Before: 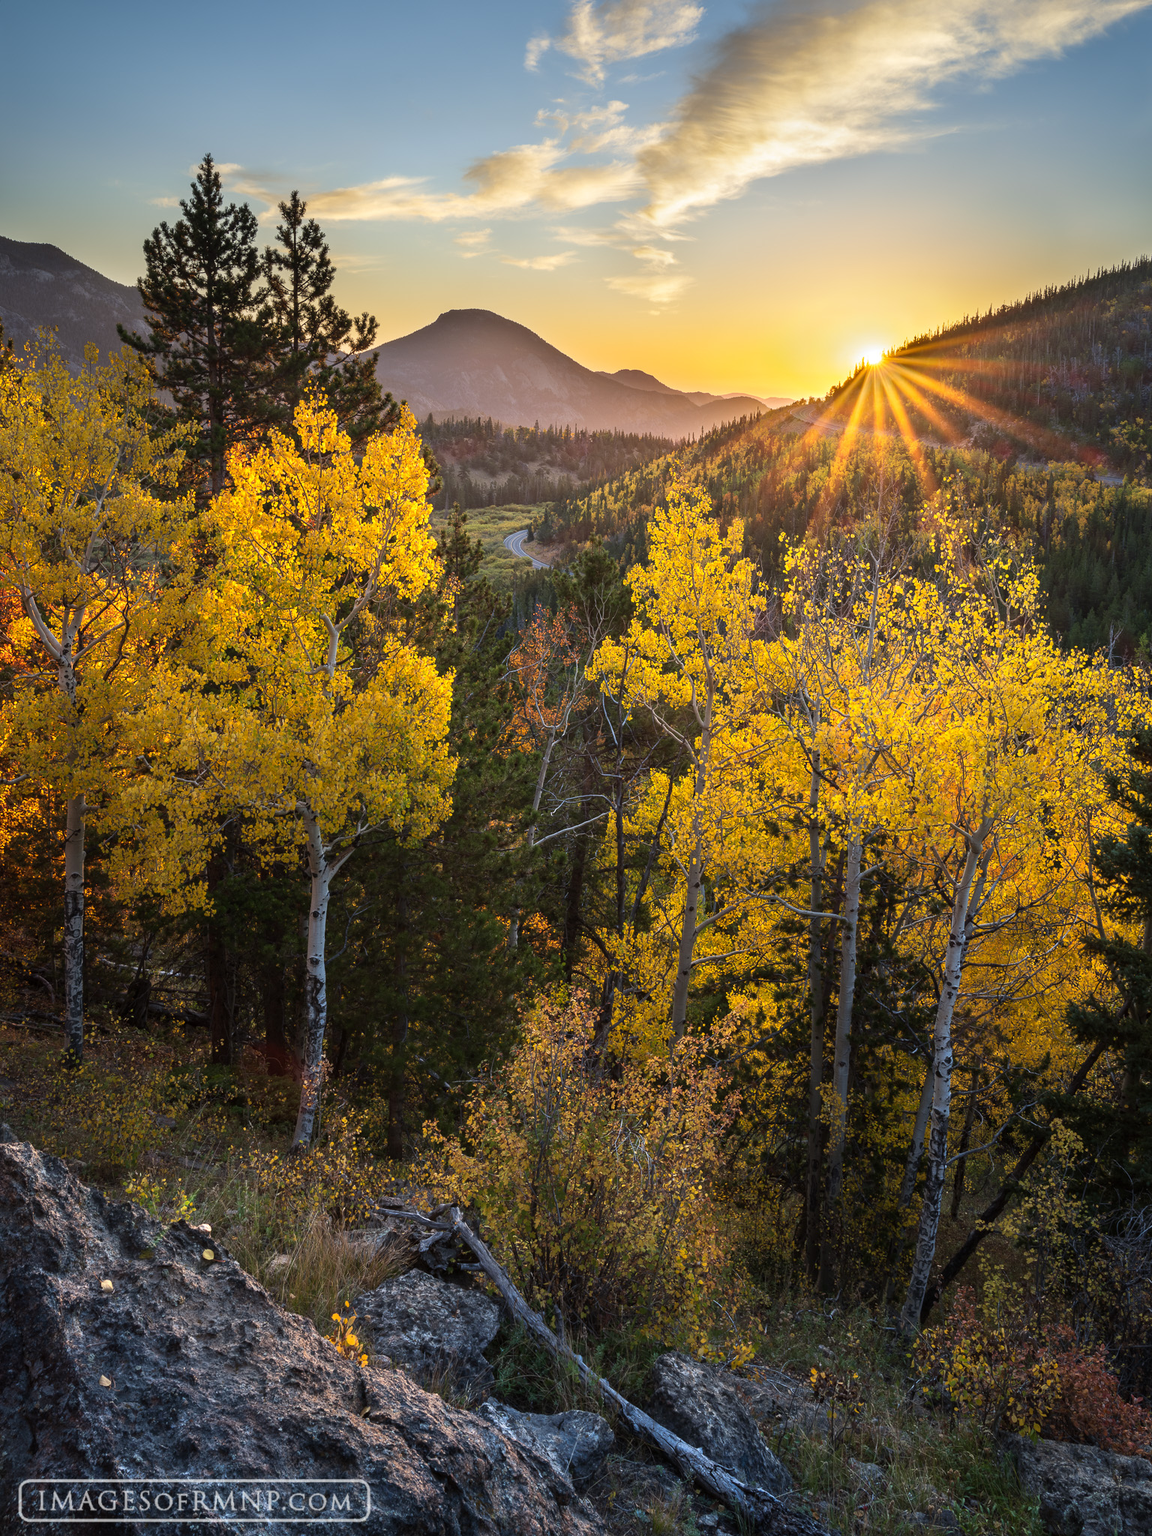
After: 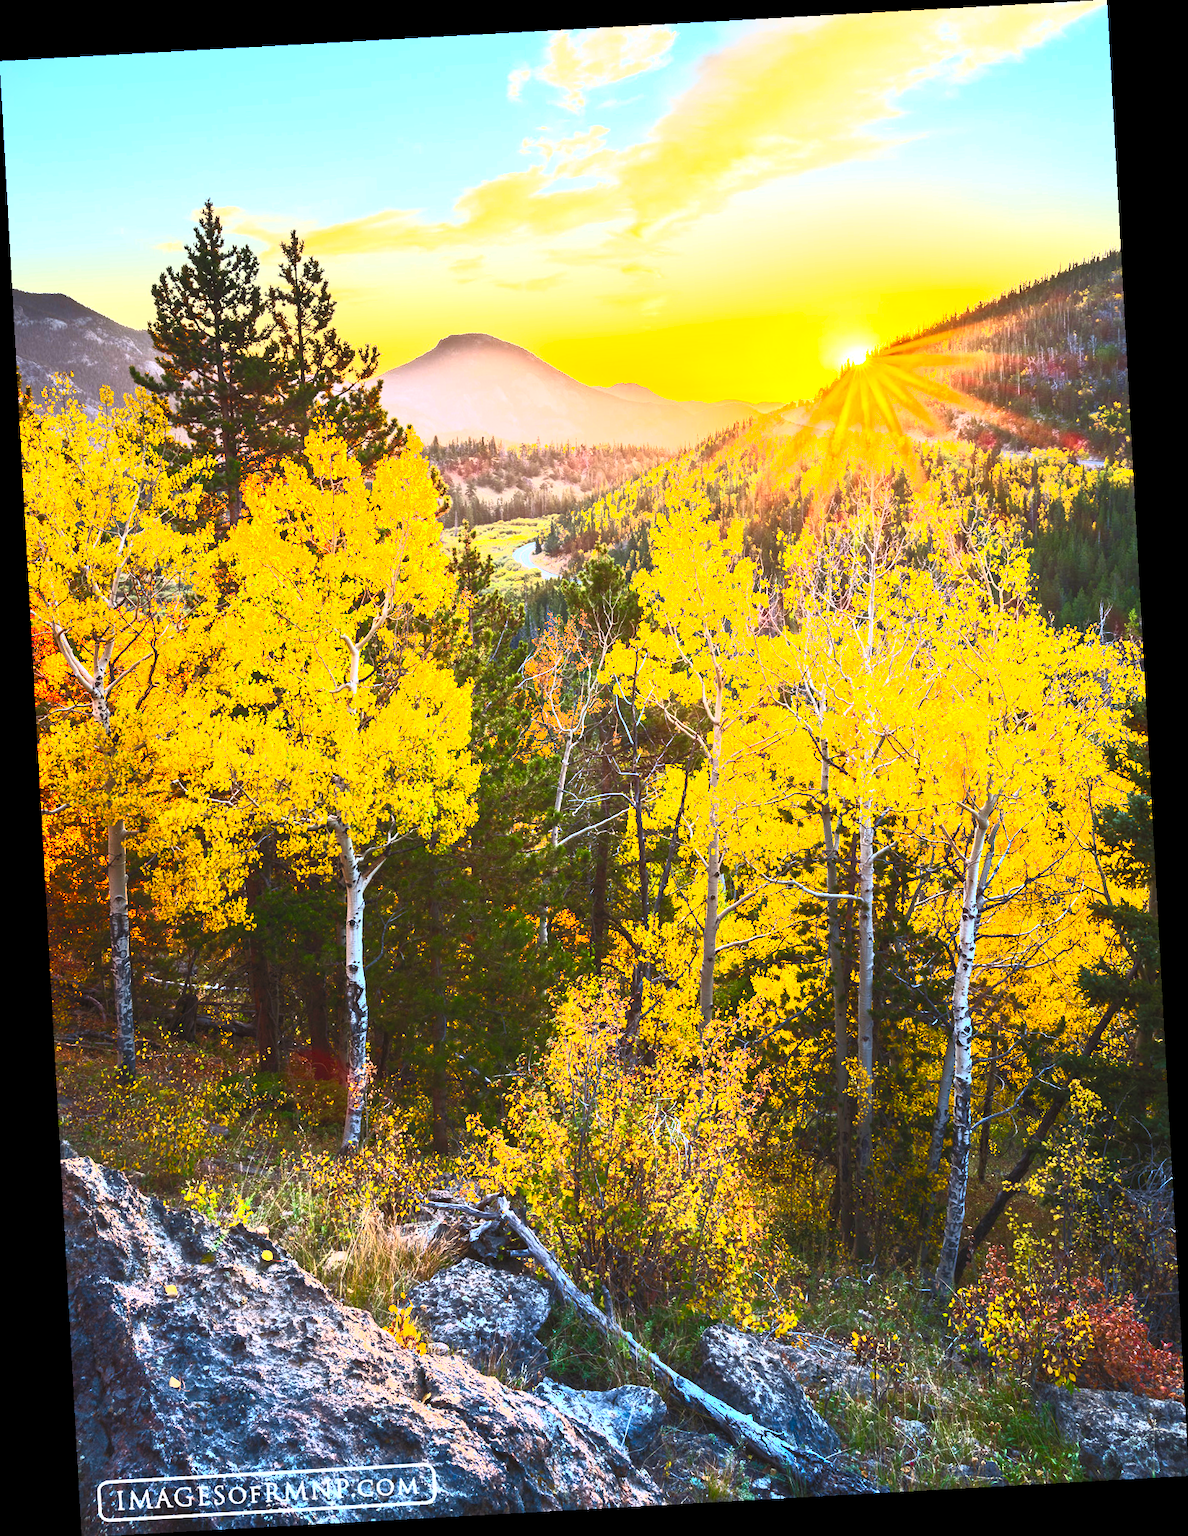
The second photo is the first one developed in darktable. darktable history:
exposure: exposure 0.722 EV, compensate highlight preservation false
contrast brightness saturation: contrast 1, brightness 1, saturation 1
rotate and perspective: rotation -3.18°, automatic cropping off
